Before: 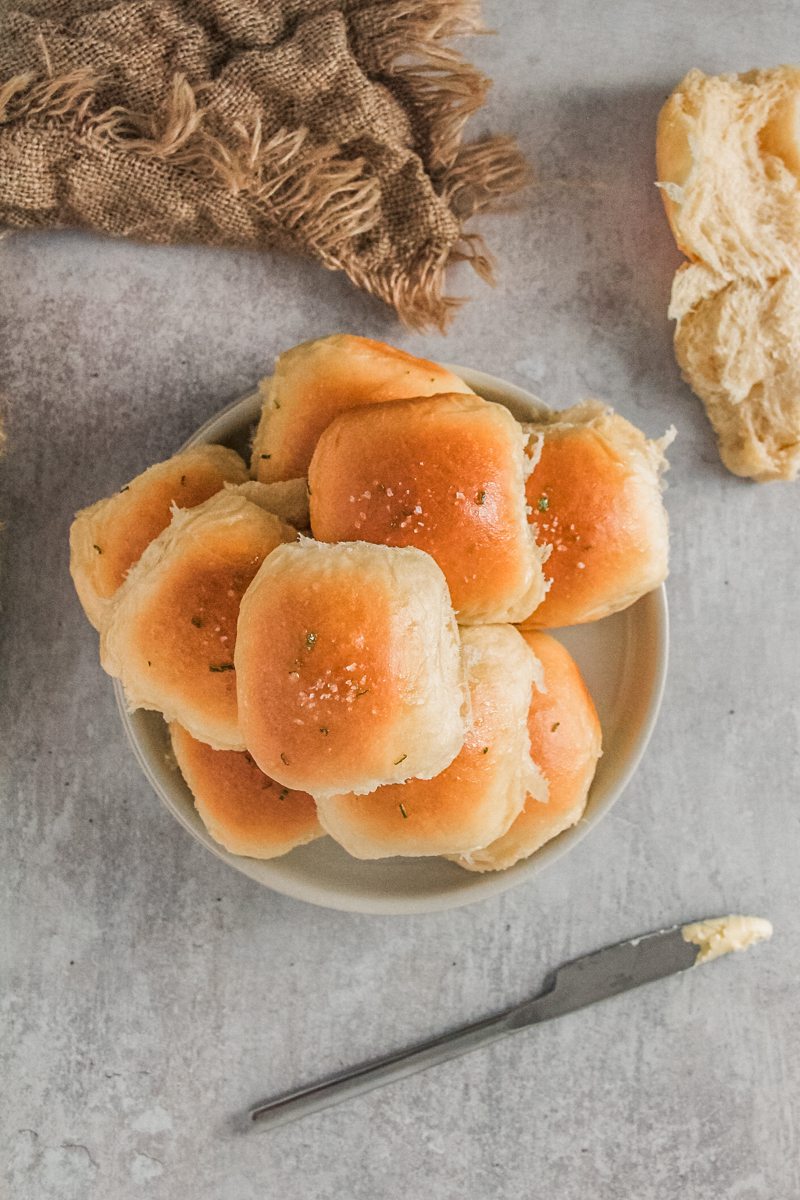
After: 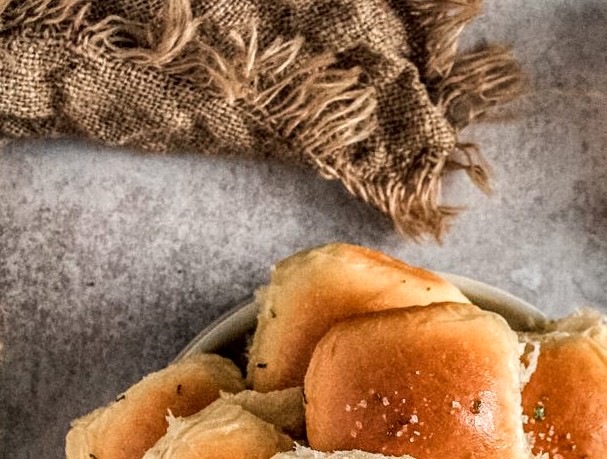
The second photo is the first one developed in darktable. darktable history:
local contrast: highlights 20%, shadows 70%, detail 170%
crop: left 0.512%, top 7.632%, right 23.578%, bottom 54.067%
